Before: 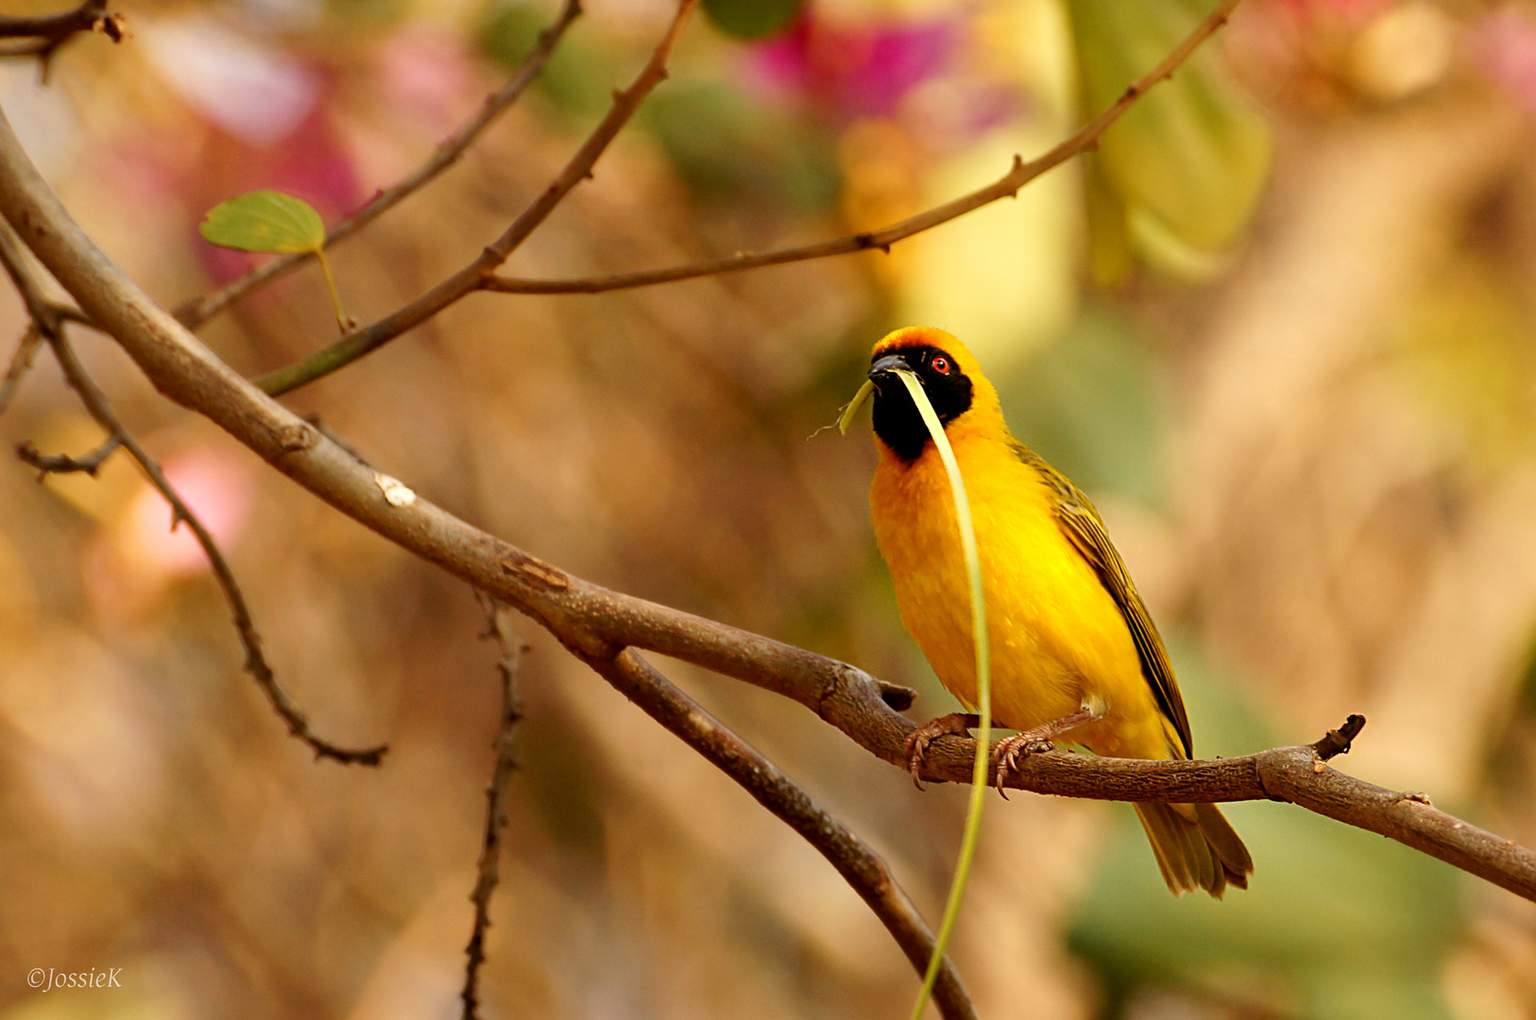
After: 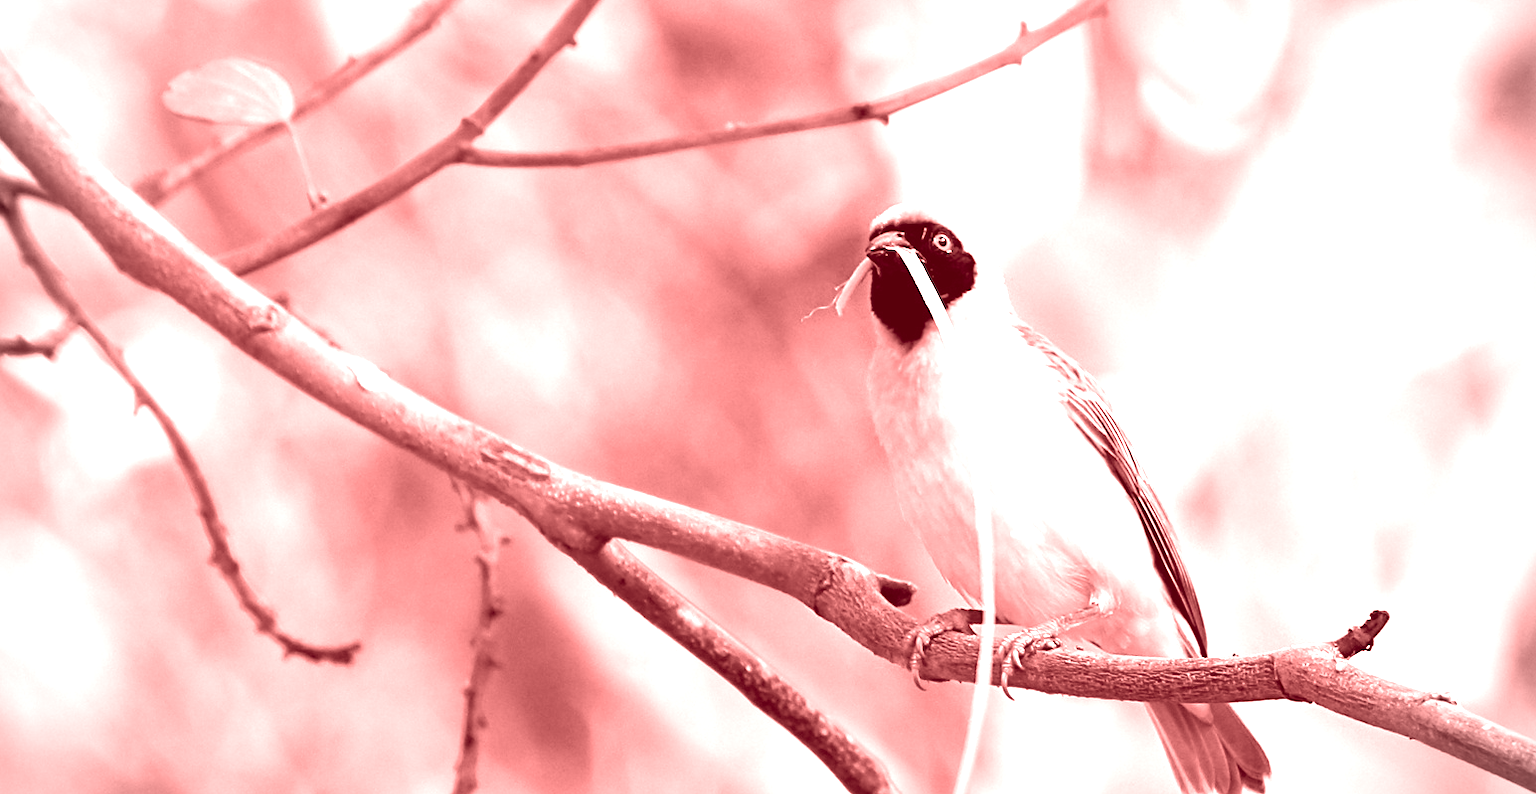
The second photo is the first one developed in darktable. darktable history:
crop and rotate: left 2.991%, top 13.302%, right 1.981%, bottom 12.636%
tone equalizer: on, module defaults
white balance: red 0.976, blue 1.04
exposure: black level correction 0, exposure 1.5 EV, compensate exposure bias true, compensate highlight preservation false
vignetting: on, module defaults
colorize: saturation 60%, source mix 100%
